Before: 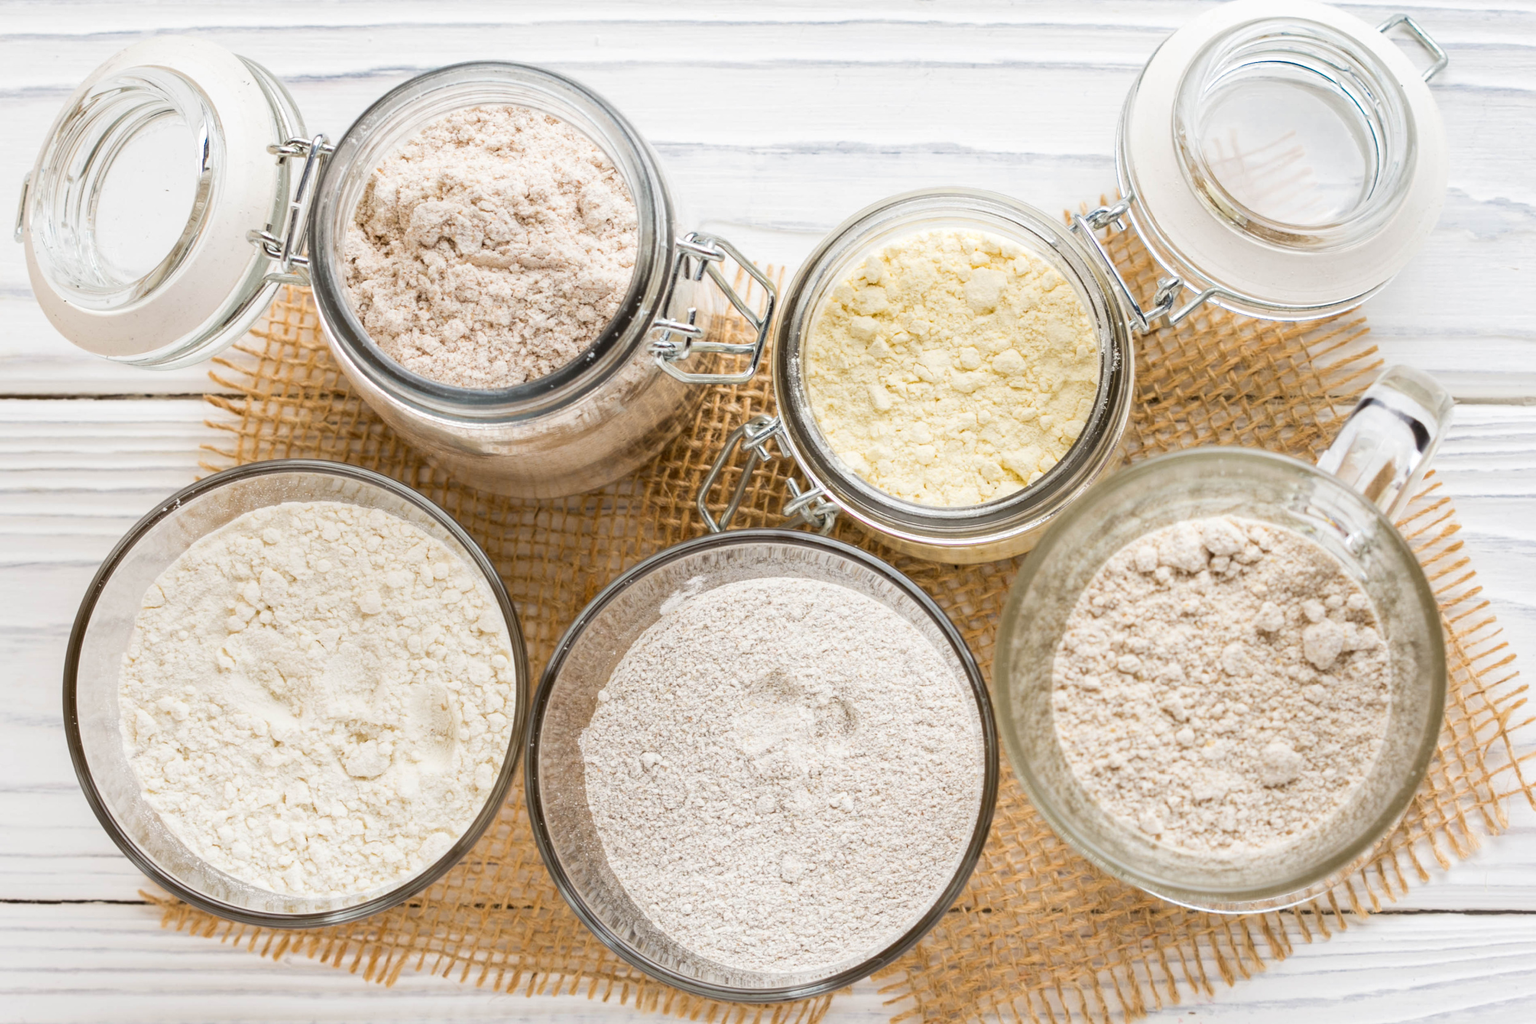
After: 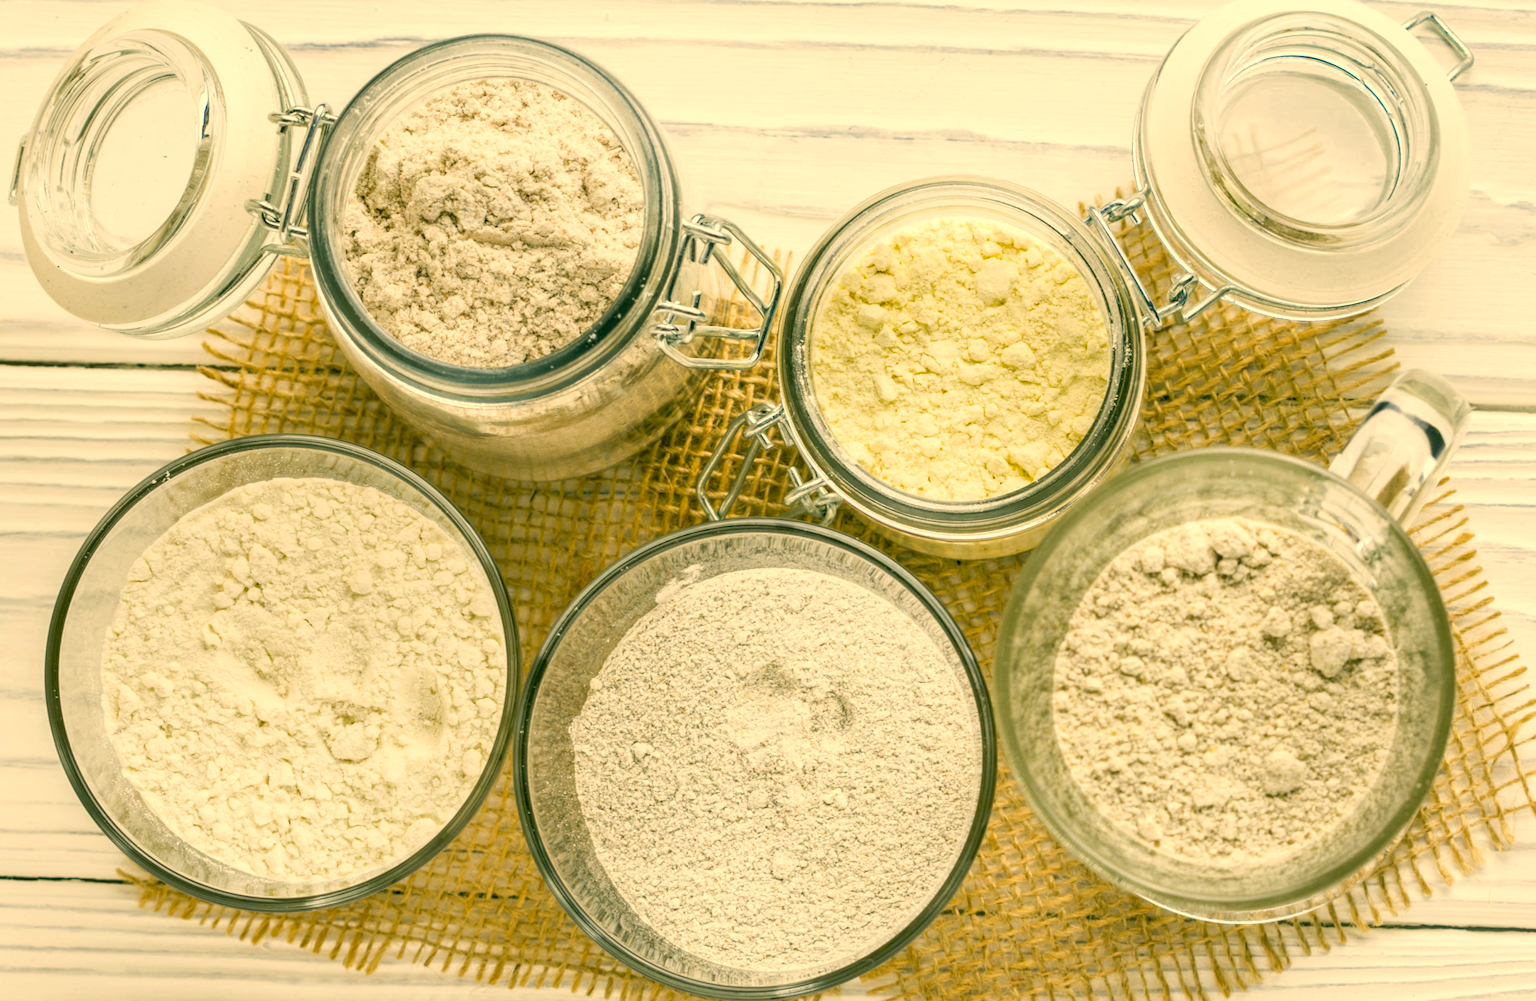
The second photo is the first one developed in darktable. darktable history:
tone equalizer: -8 EV 0.001 EV, -7 EV -0.004 EV, -6 EV 0.009 EV, -5 EV 0.032 EV, -4 EV 0.276 EV, -3 EV 0.644 EV, -2 EV 0.584 EV, -1 EV 0.187 EV, +0 EV 0.024 EV
rotate and perspective: rotation 1.57°, crop left 0.018, crop right 0.982, crop top 0.039, crop bottom 0.961
color correction: highlights a* 5.62, highlights b* 33.57, shadows a* -25.86, shadows b* 4.02
local contrast: on, module defaults
white balance: red 1.009, blue 1.027
